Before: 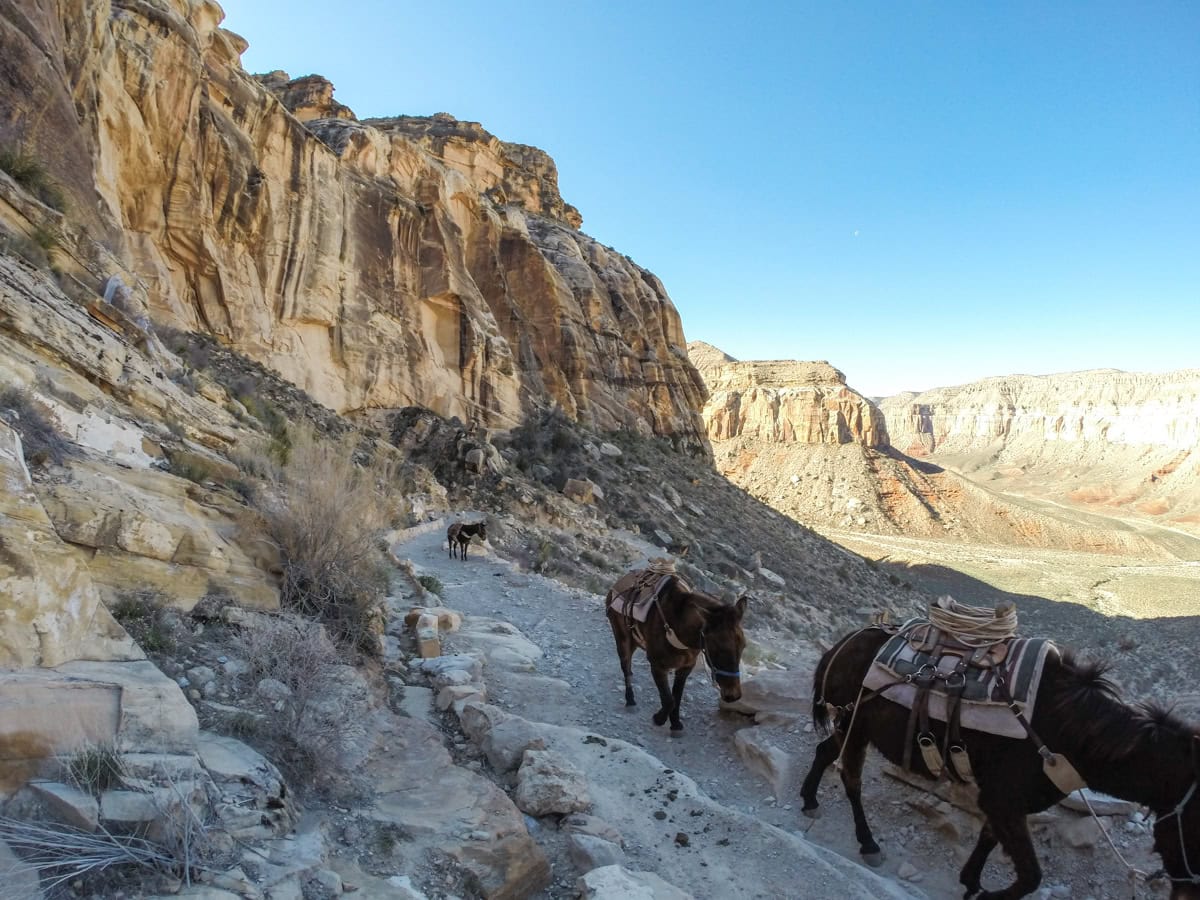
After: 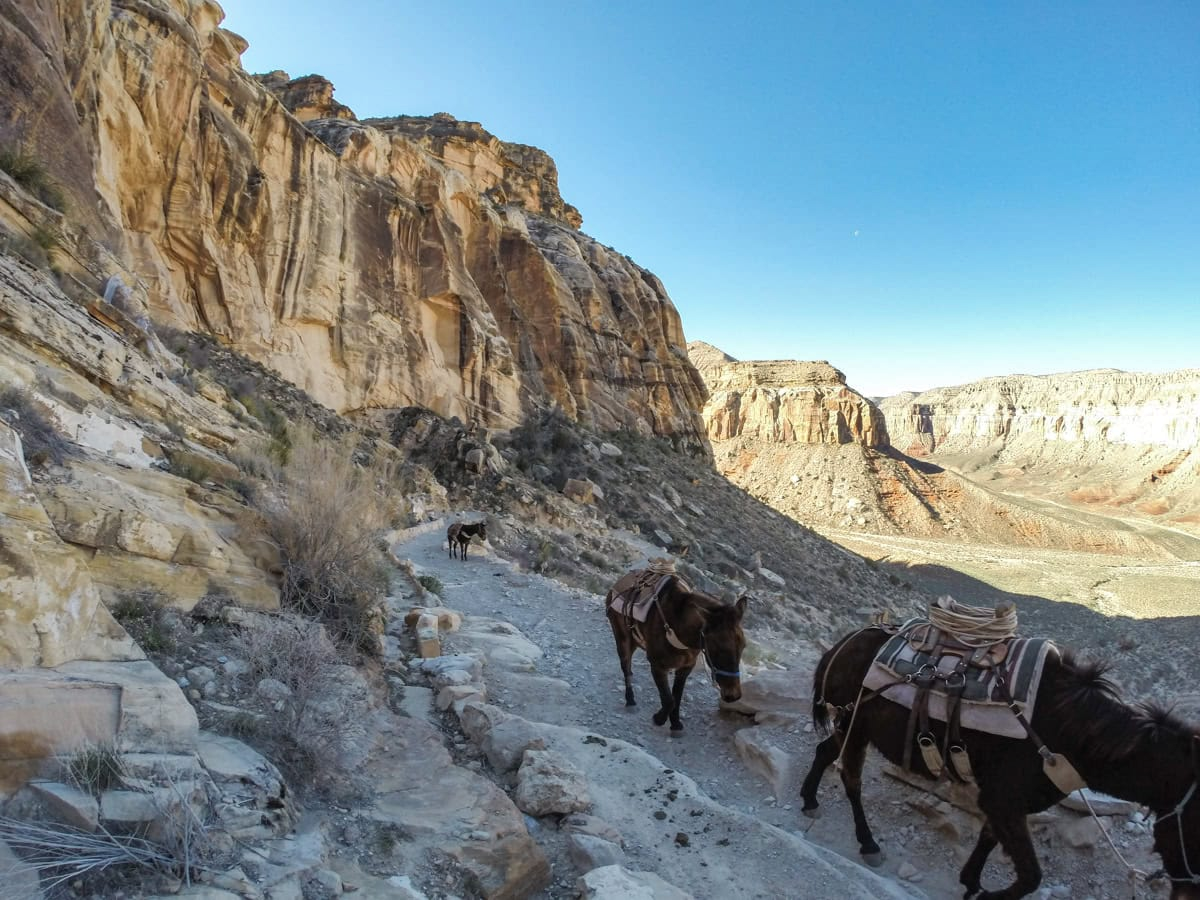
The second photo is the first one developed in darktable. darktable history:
shadows and highlights: shadows 22.44, highlights -49.16, soften with gaussian
